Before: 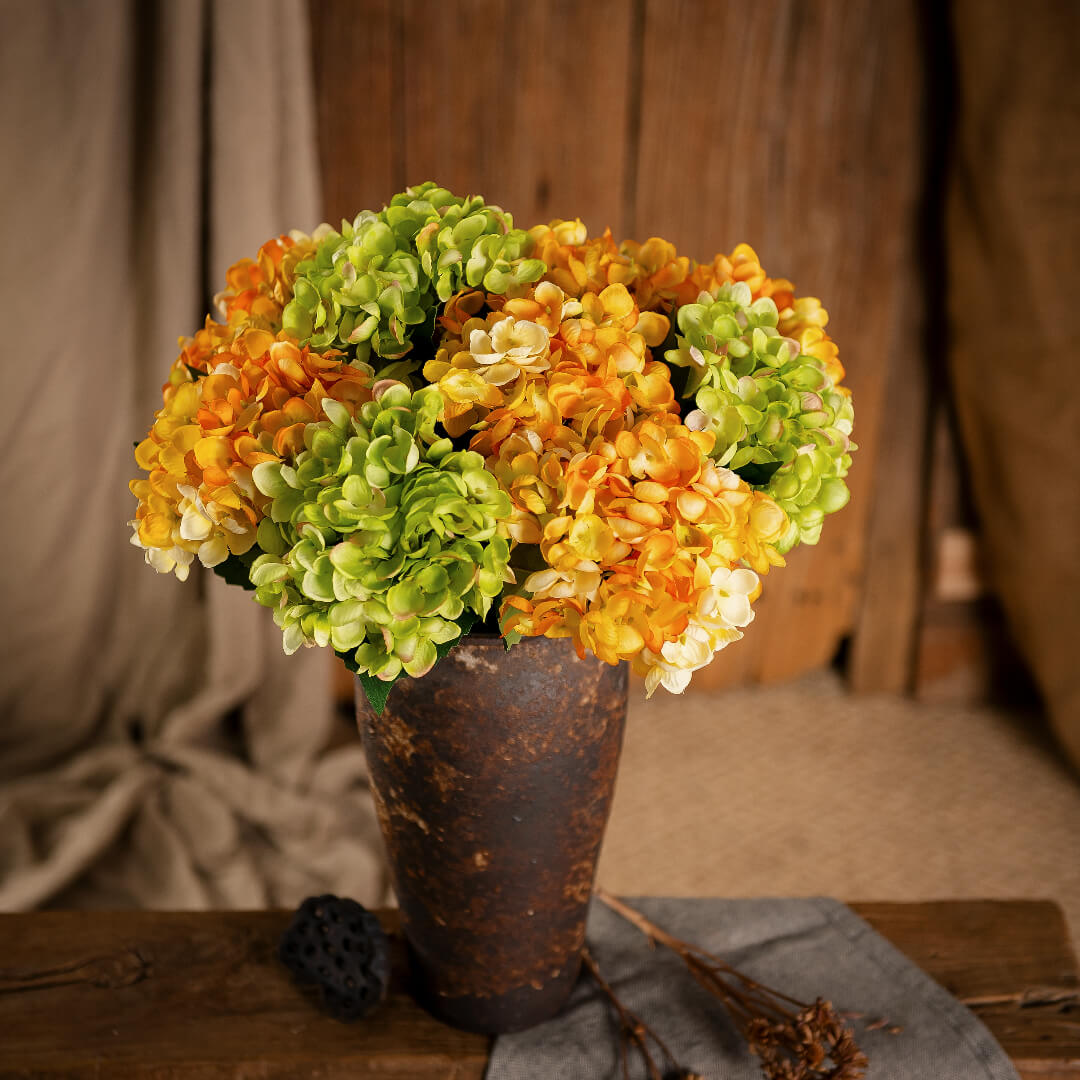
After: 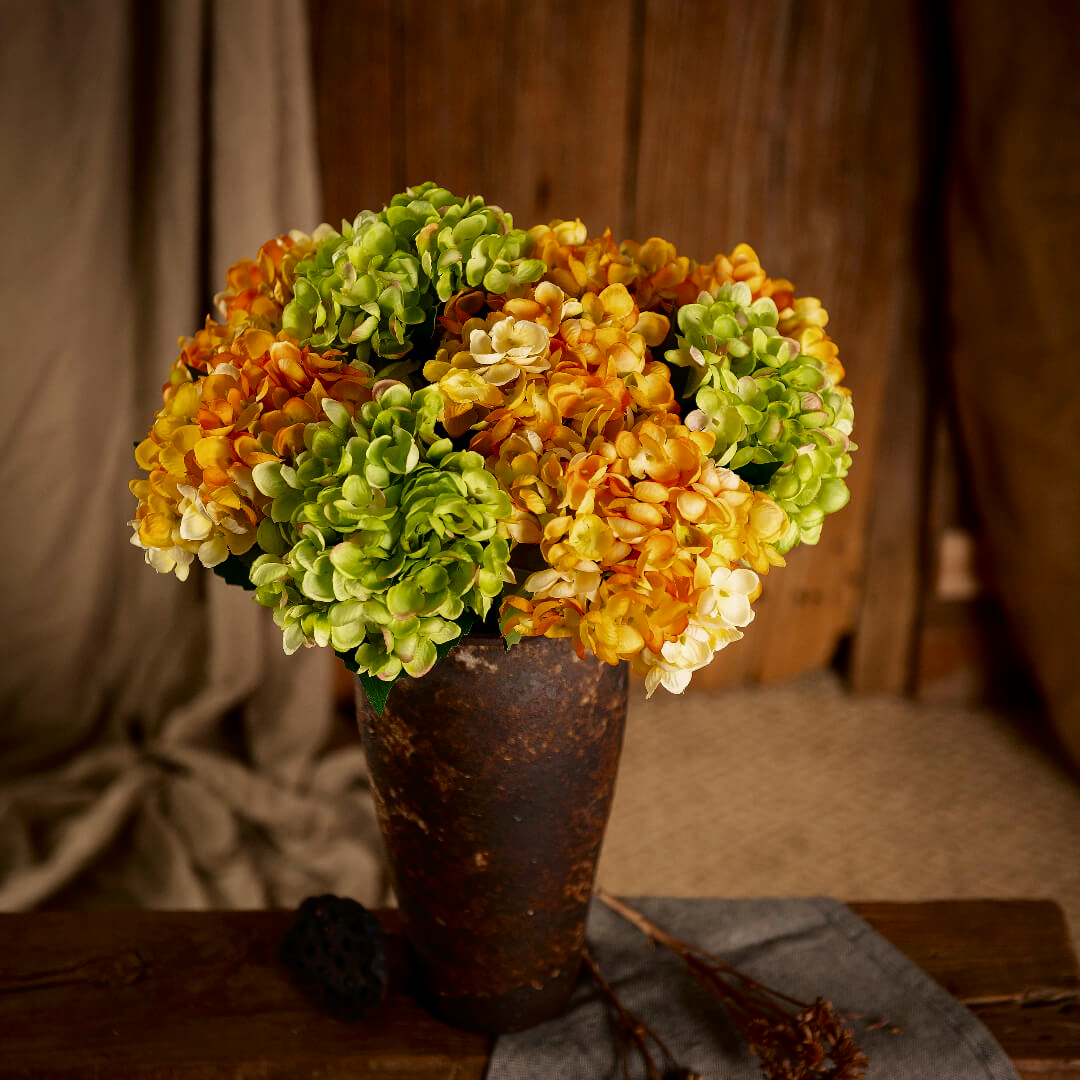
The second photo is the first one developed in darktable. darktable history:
tone curve: curves: ch0 [(0, 0) (0.153, 0.06) (1, 1)], color space Lab, independent channels, preserve colors none
velvia: on, module defaults
